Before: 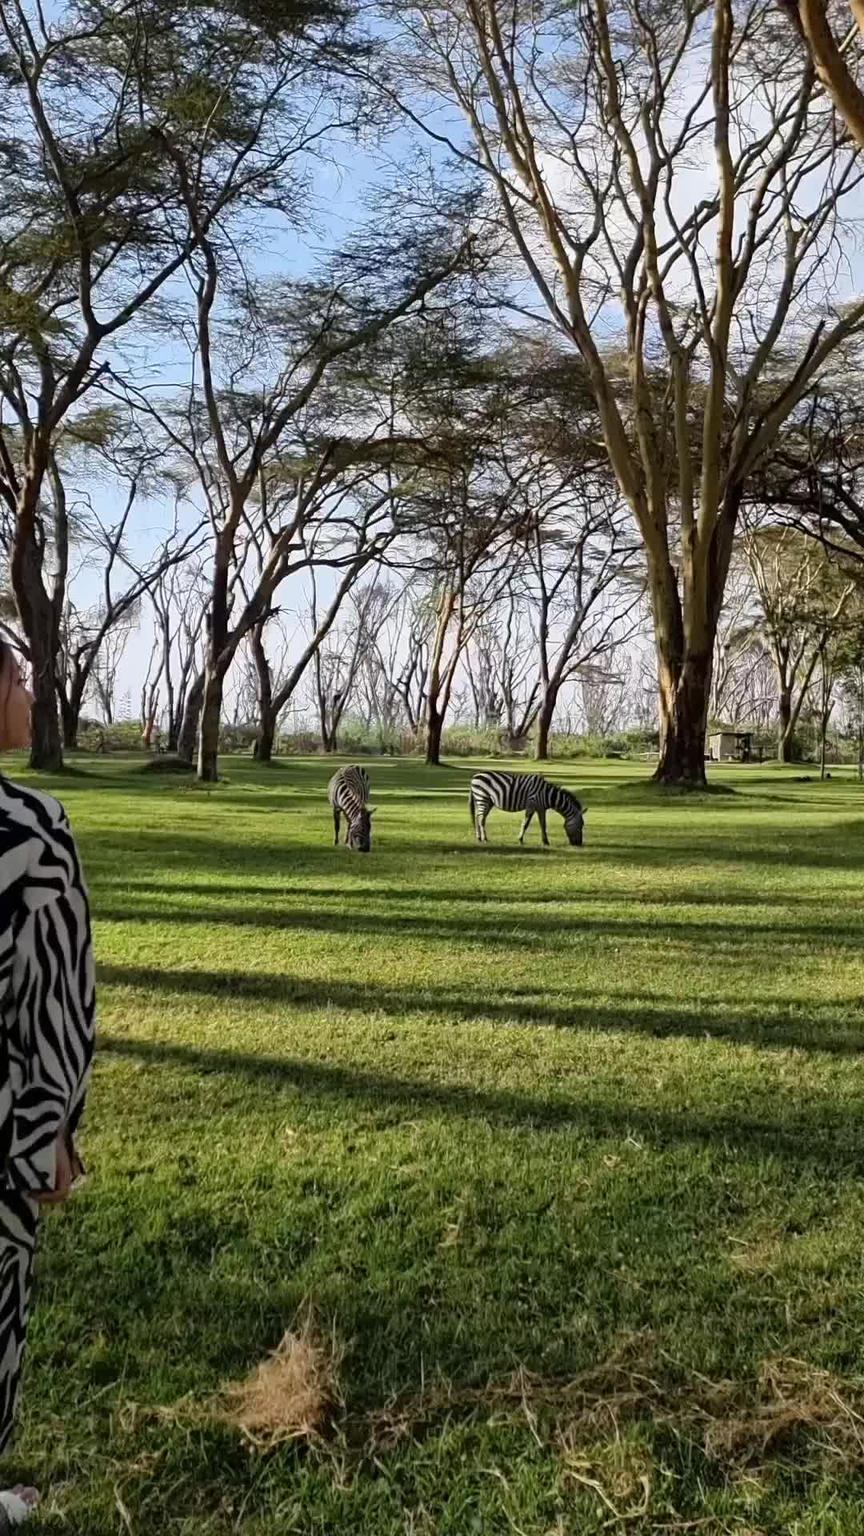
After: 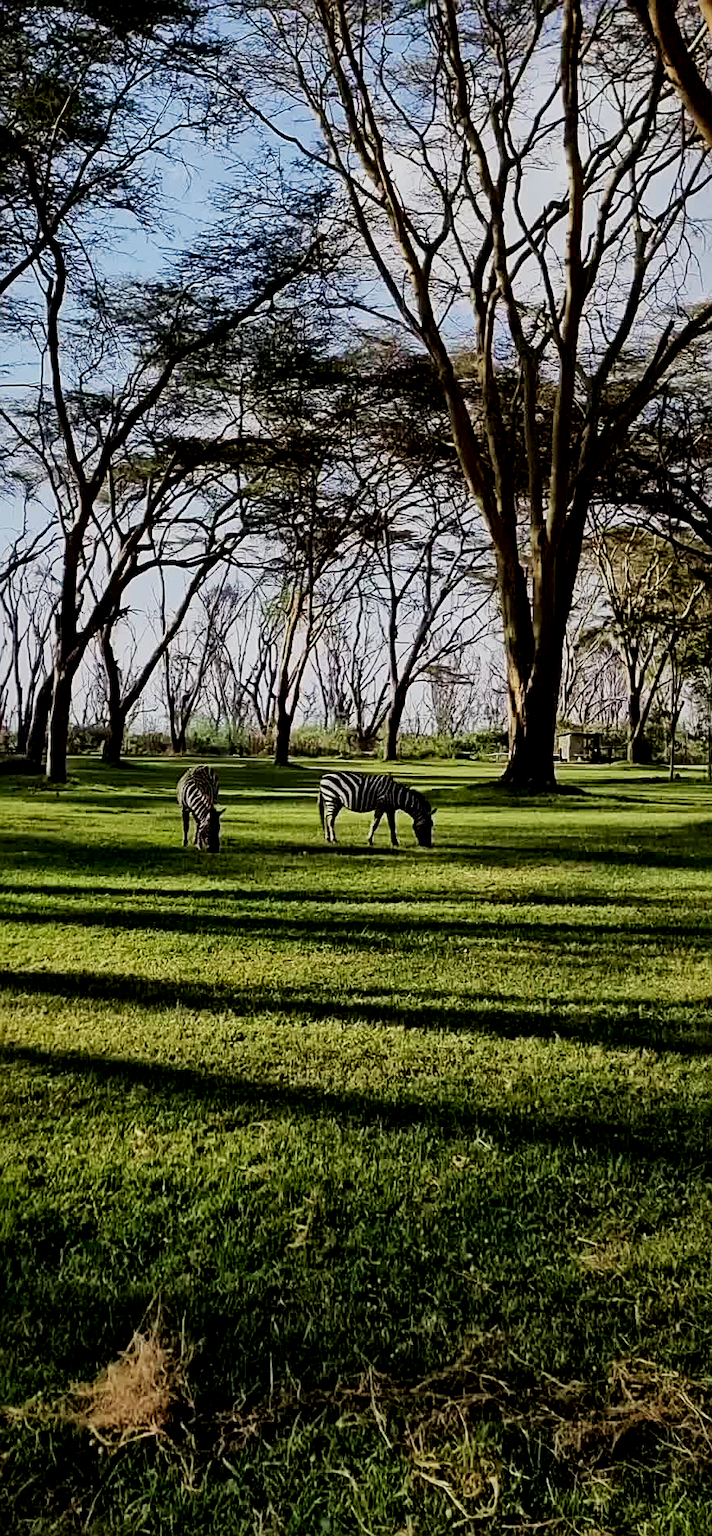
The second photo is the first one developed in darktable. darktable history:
white balance: emerald 1
exposure: black level correction 0.011, exposure -0.478 EV, compensate highlight preservation false
velvia: on, module defaults
local contrast: mode bilateral grid, contrast 25, coarseness 60, detail 151%, midtone range 0.2
crop: left 17.582%, bottom 0.031%
sharpen: on, module defaults
sigmoid: contrast 1.69, skew -0.23, preserve hue 0%, red attenuation 0.1, red rotation 0.035, green attenuation 0.1, green rotation -0.017, blue attenuation 0.15, blue rotation -0.052, base primaries Rec2020
